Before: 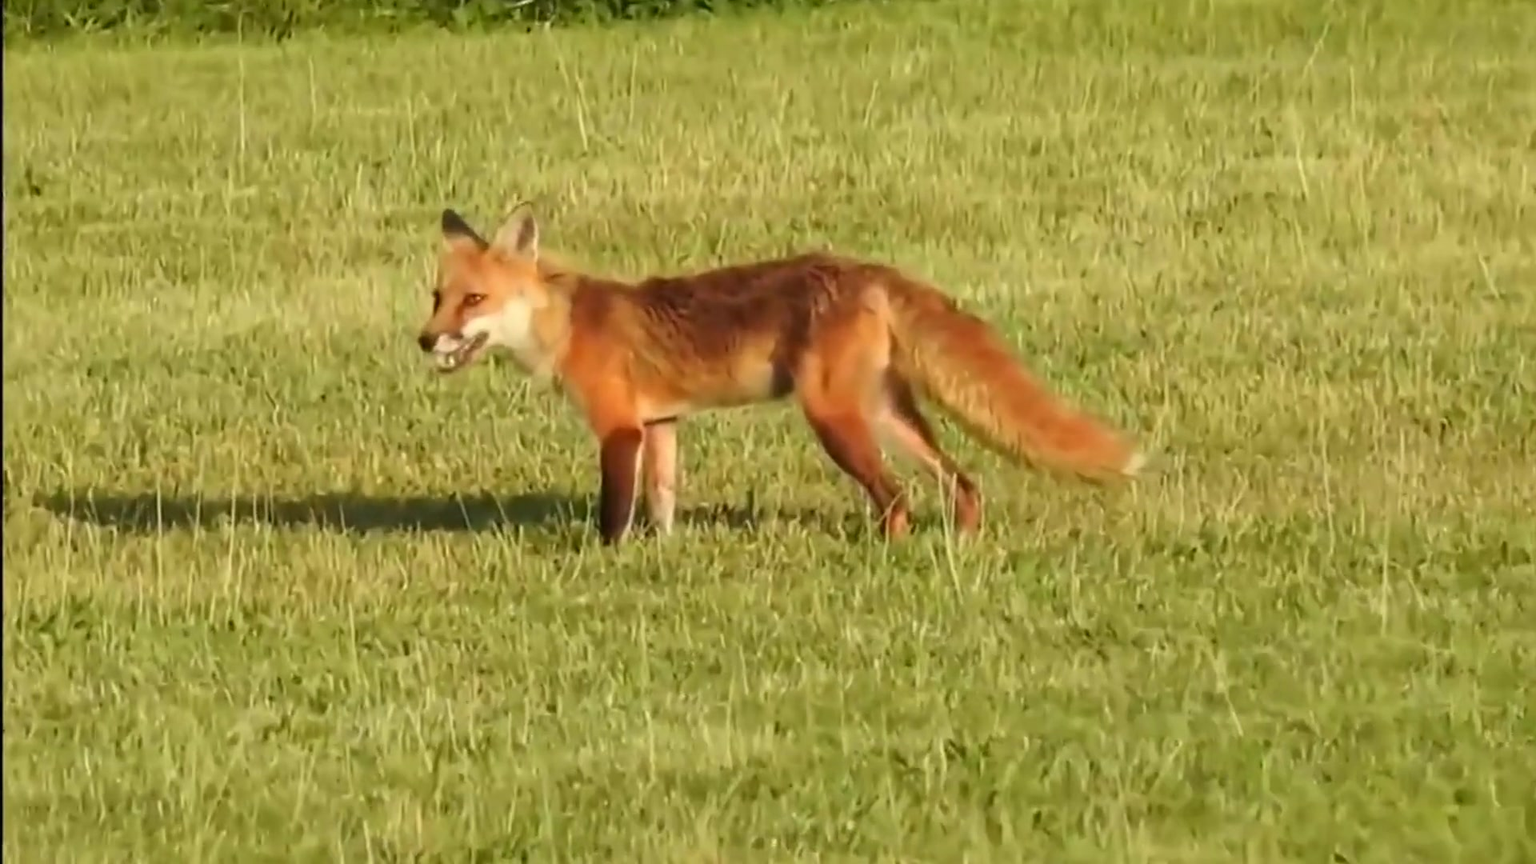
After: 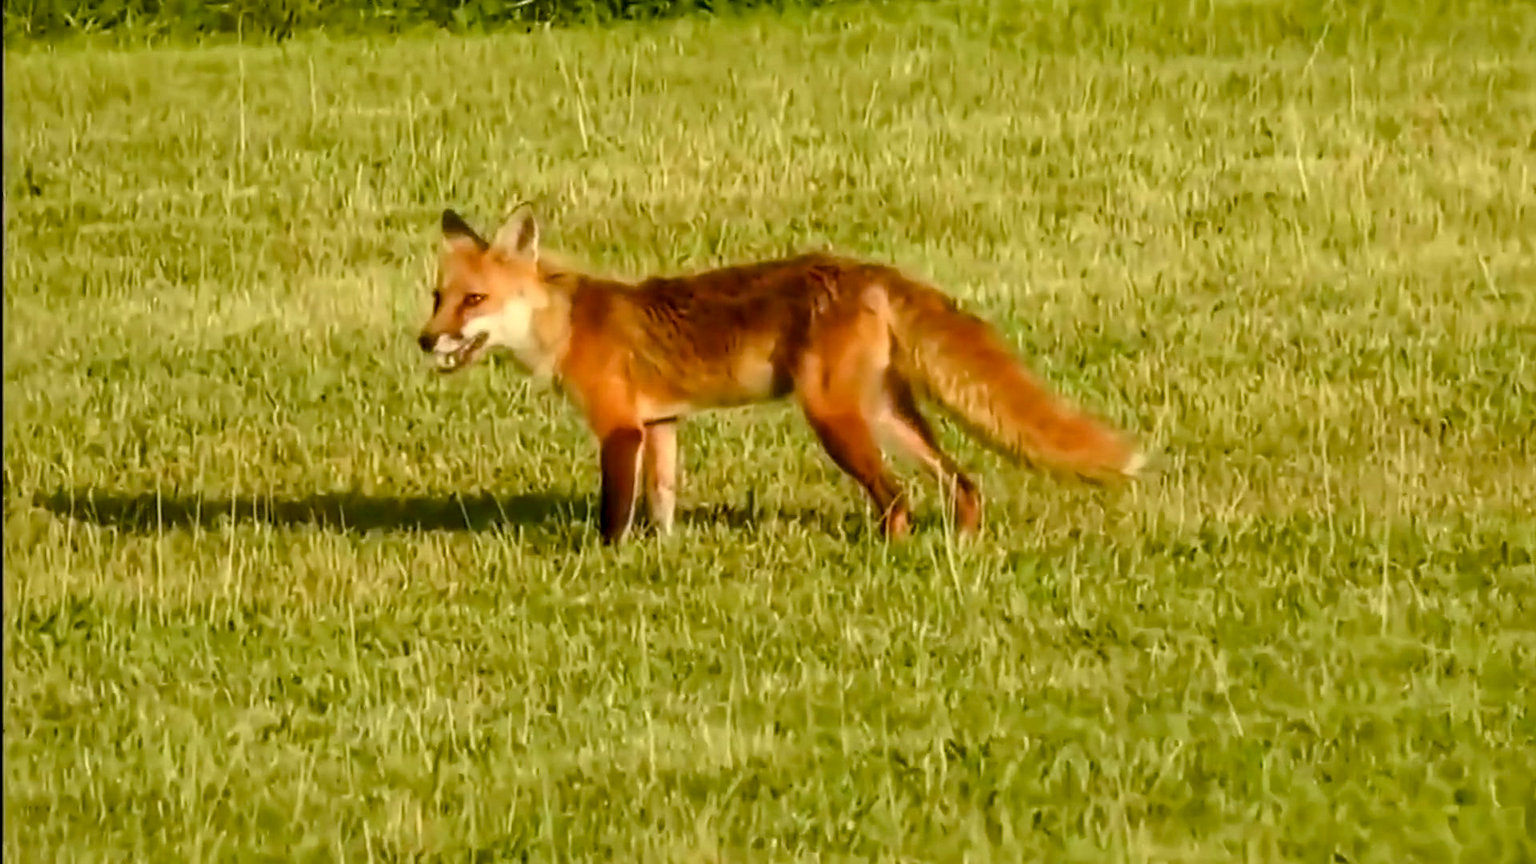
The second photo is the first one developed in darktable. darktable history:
local contrast: detail 130%
color balance rgb: highlights gain › luminance 5.88%, highlights gain › chroma 2.601%, highlights gain › hue 87.87°, global offset › luminance -0.292%, global offset › hue 261.03°, perceptual saturation grading › global saturation 20%, perceptual saturation grading › highlights -25.177%, perceptual saturation grading › shadows 24.541%, perceptual brilliance grading › global brilliance -1.614%, perceptual brilliance grading › highlights -1.273%, perceptual brilliance grading › mid-tones -1.818%, perceptual brilliance grading › shadows -1.419%, global vibrance 20%
